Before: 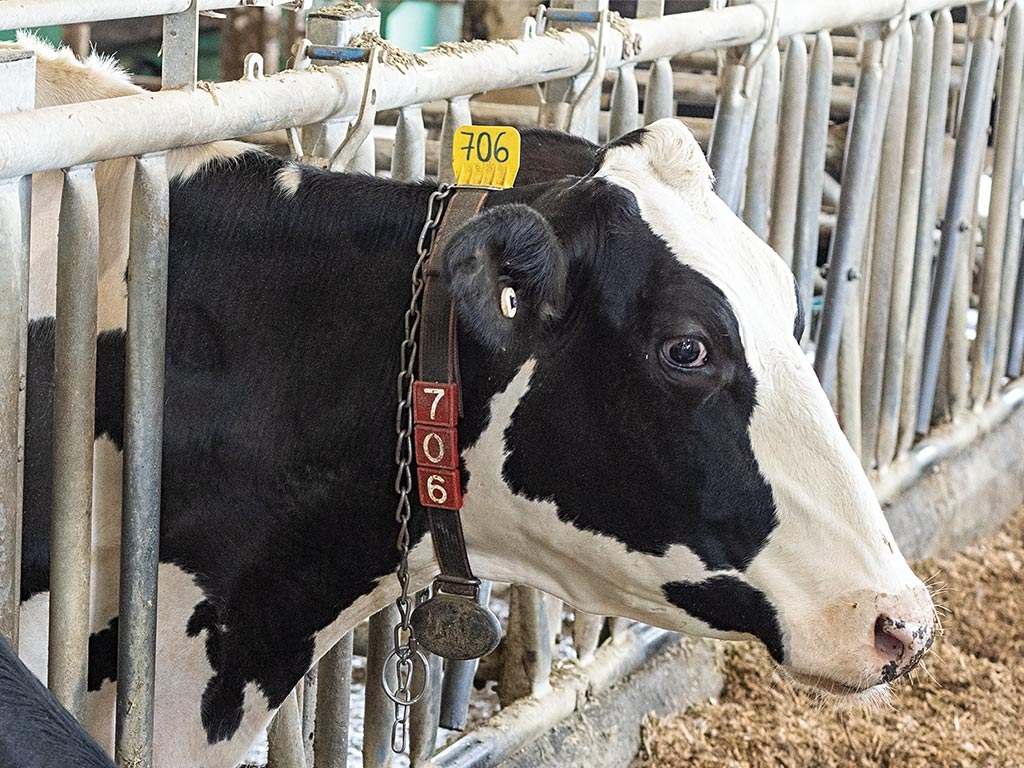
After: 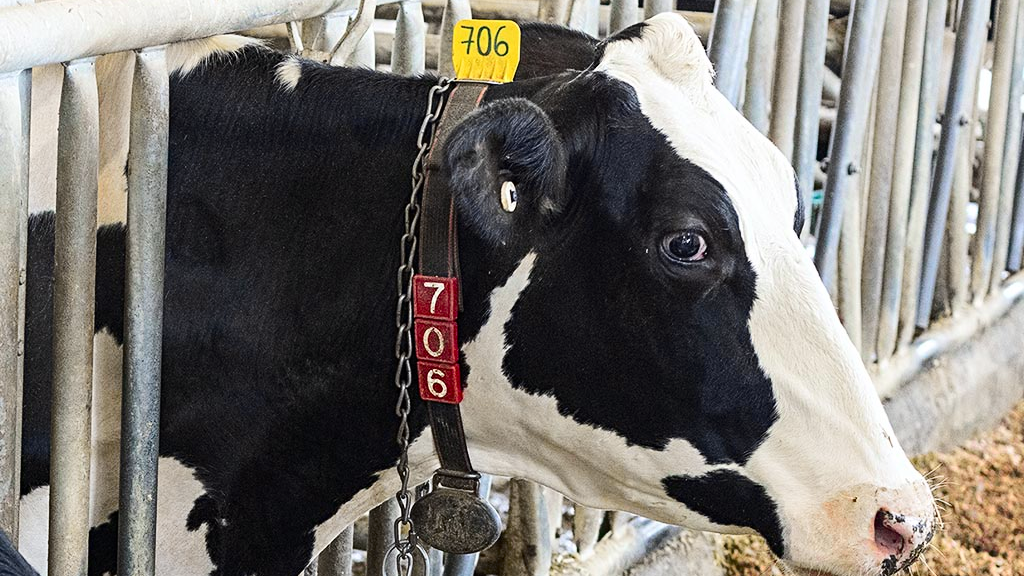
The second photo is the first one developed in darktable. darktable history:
tone curve: curves: ch0 [(0, 0) (0.126, 0.086) (0.338, 0.307) (0.494, 0.531) (0.703, 0.762) (1, 1)]; ch1 [(0, 0) (0.346, 0.324) (0.45, 0.426) (0.5, 0.5) (0.522, 0.517) (0.55, 0.578) (1, 1)]; ch2 [(0, 0) (0.44, 0.424) (0.501, 0.499) (0.554, 0.554) (0.622, 0.667) (0.707, 0.746) (1, 1)], color space Lab, independent channels, preserve colors none
crop: top 13.819%, bottom 11.169%
